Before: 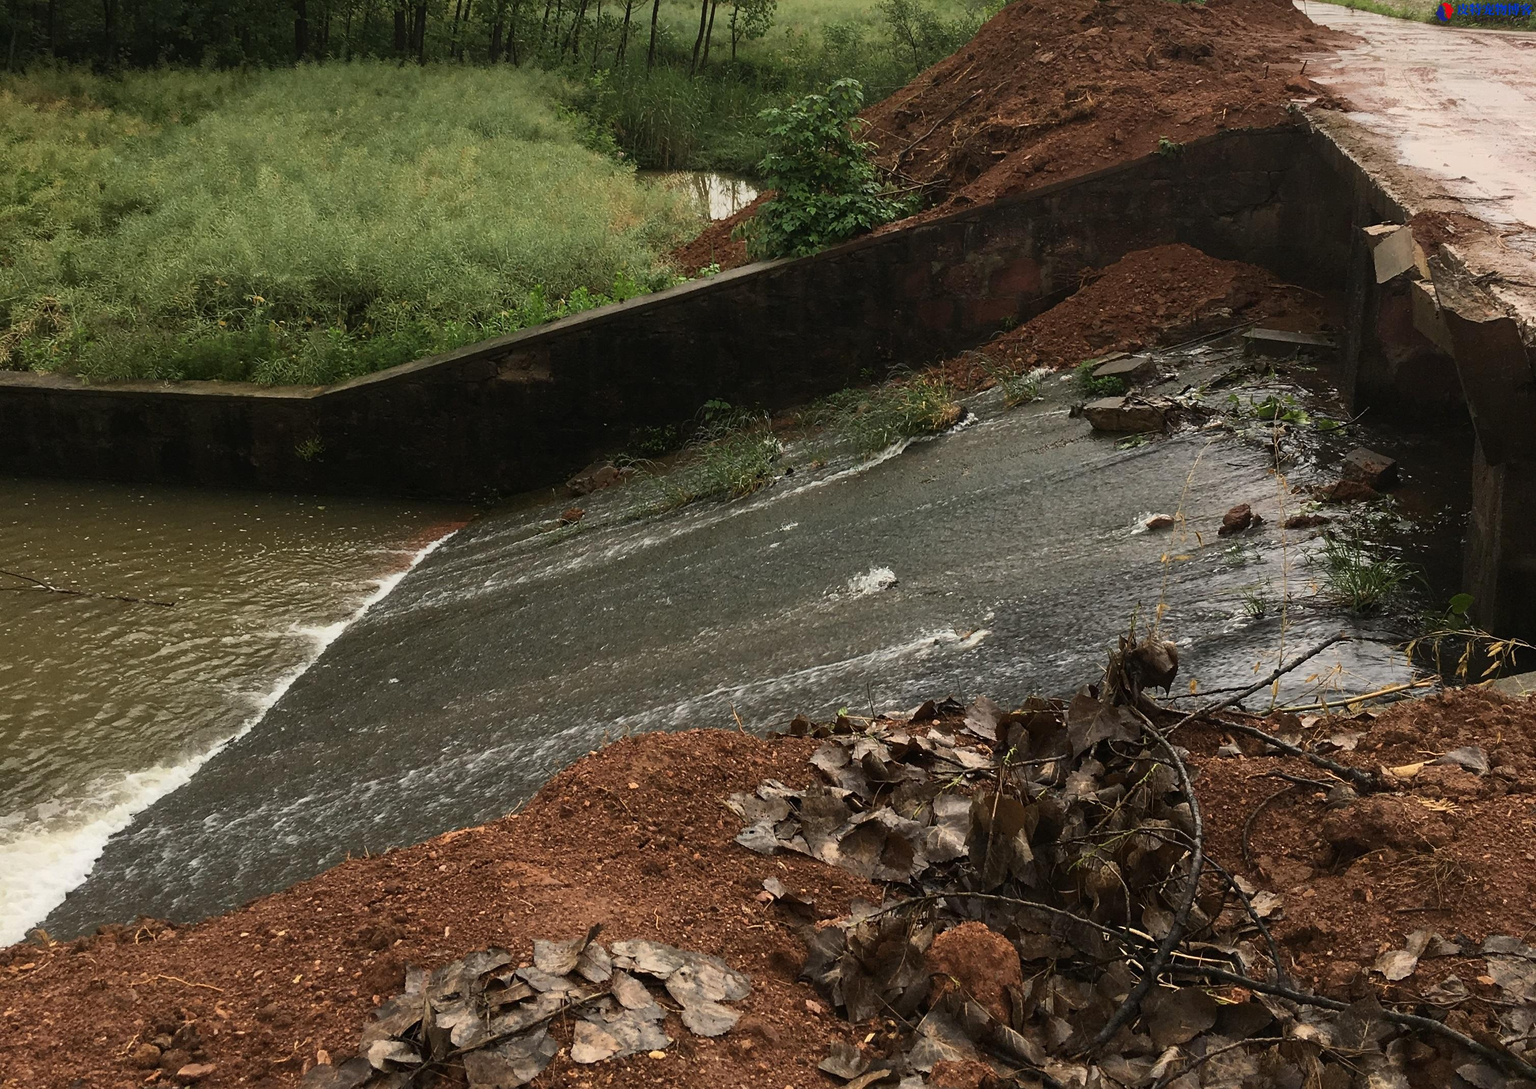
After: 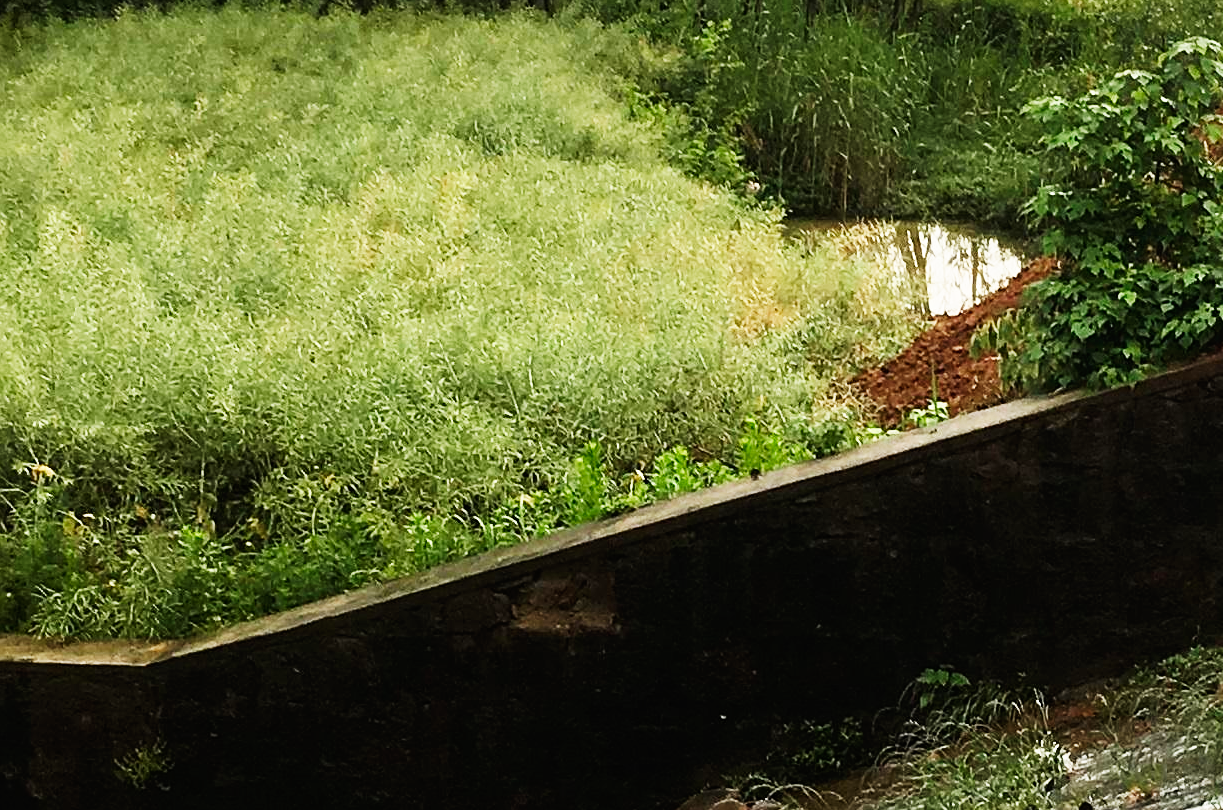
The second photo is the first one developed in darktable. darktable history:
base curve: curves: ch0 [(0, 0) (0.007, 0.004) (0.027, 0.03) (0.046, 0.07) (0.207, 0.54) (0.442, 0.872) (0.673, 0.972) (1, 1)], preserve colors none
crop: left 15.452%, top 5.459%, right 43.956%, bottom 56.62%
sharpen: amount 0.2
